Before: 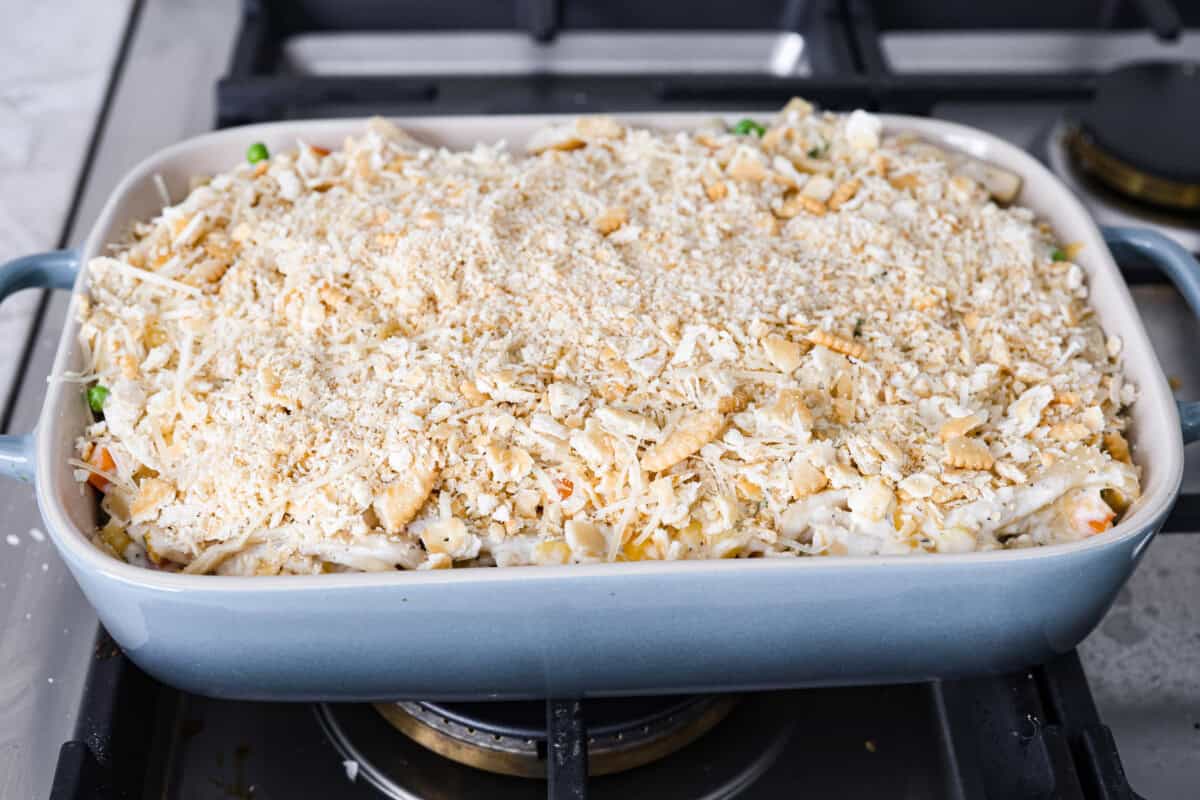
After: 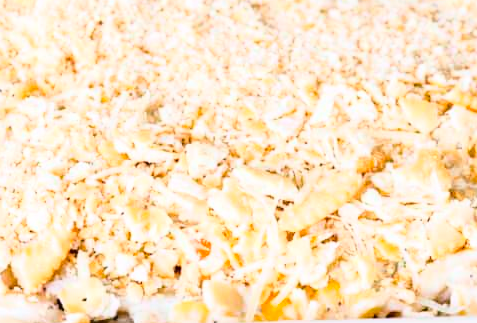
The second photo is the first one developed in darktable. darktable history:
tone equalizer: on, module defaults
crop: left 30.198%, top 30.06%, right 29.981%, bottom 29.488%
base curve: curves: ch0 [(0, 0) (0.028, 0.03) (0.121, 0.232) (0.46, 0.748) (0.859, 0.968) (1, 1)]
tone curve: curves: ch0 [(0, 0) (0.003, 0.013) (0.011, 0.017) (0.025, 0.028) (0.044, 0.049) (0.069, 0.07) (0.1, 0.103) (0.136, 0.143) (0.177, 0.186) (0.224, 0.232) (0.277, 0.282) (0.335, 0.333) (0.399, 0.405) (0.468, 0.477) (0.543, 0.54) (0.623, 0.627) (0.709, 0.709) (0.801, 0.798) (0.898, 0.902) (1, 1)], color space Lab, linked channels, preserve colors none
